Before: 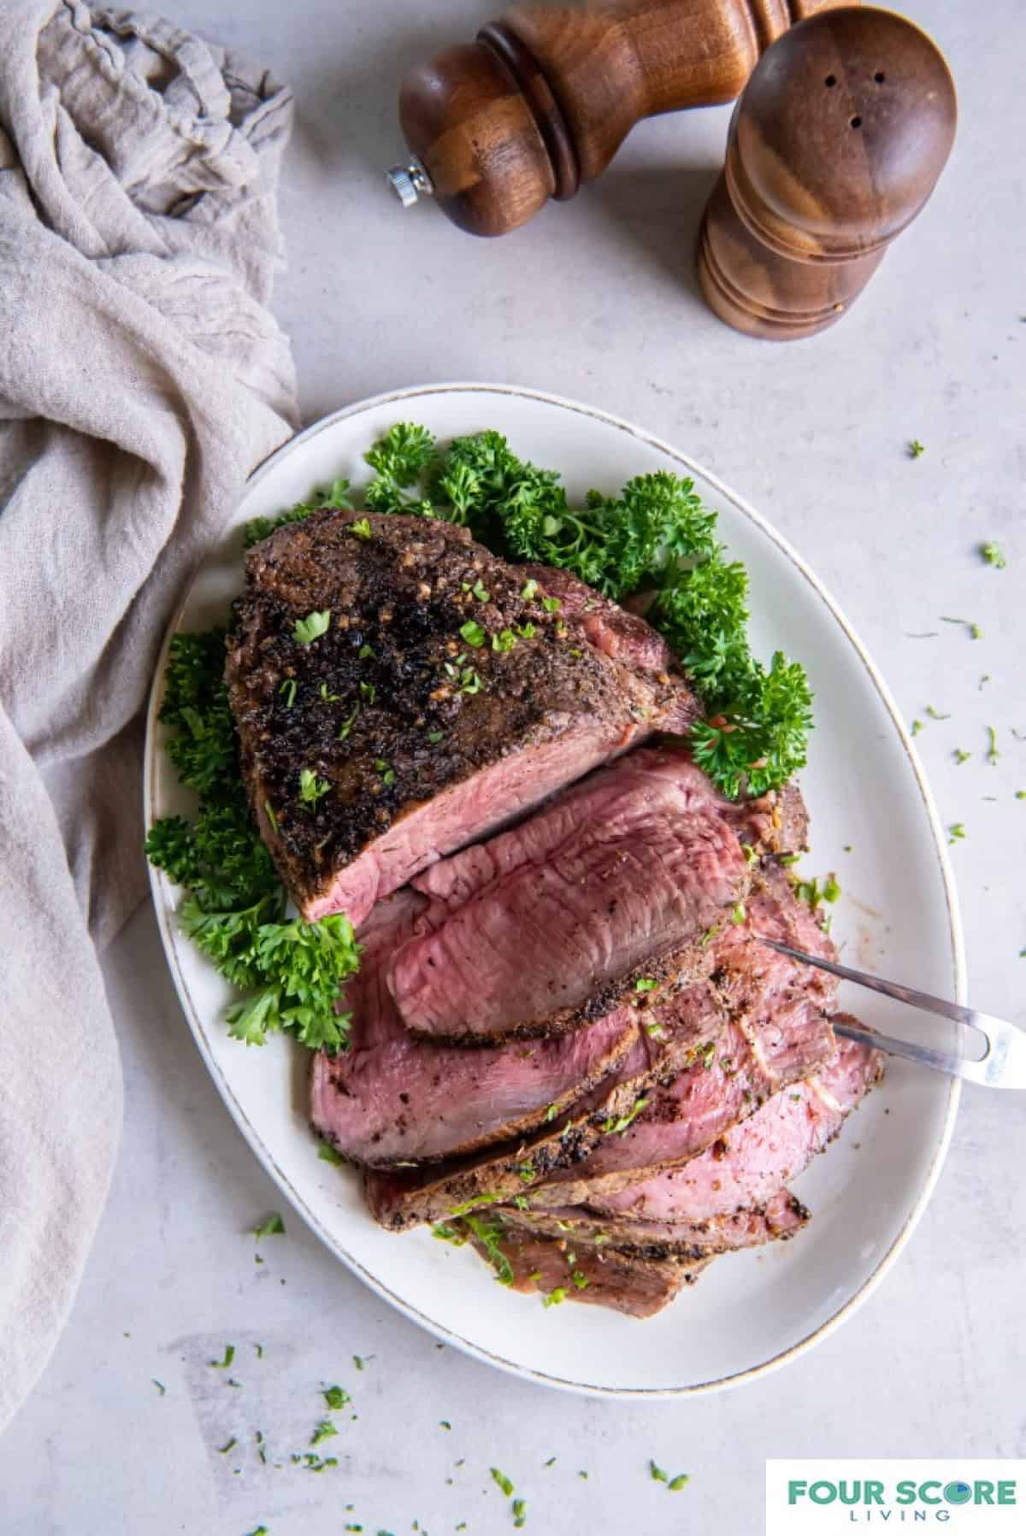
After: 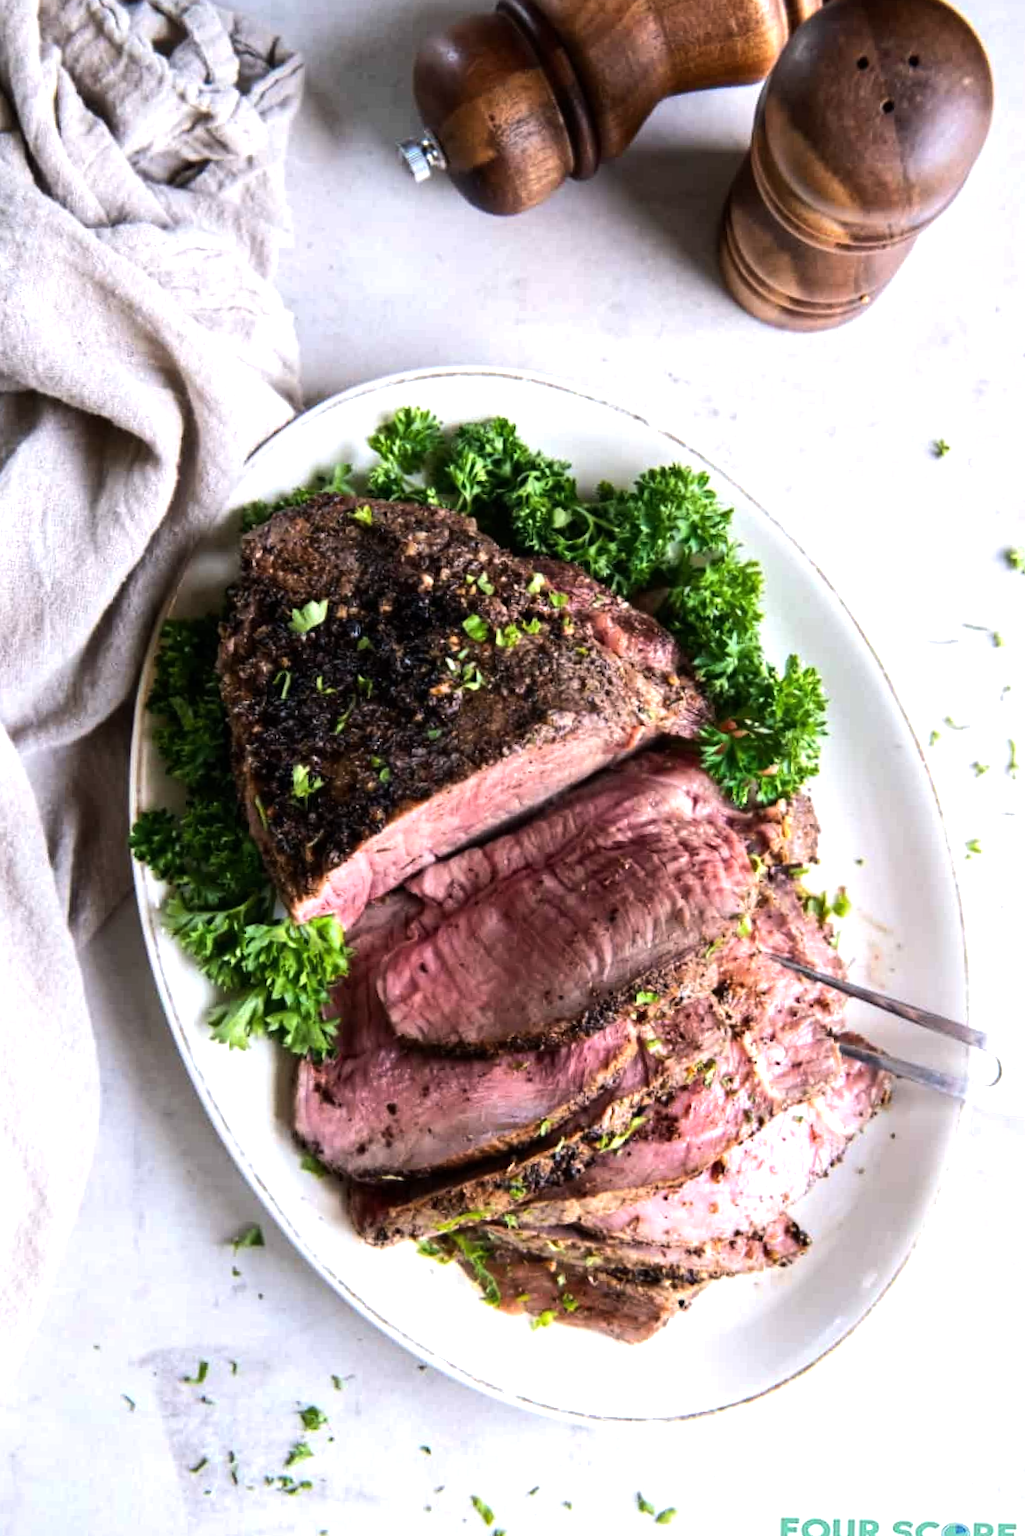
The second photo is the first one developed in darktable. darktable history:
tone equalizer: -8 EV -0.759 EV, -7 EV -0.733 EV, -6 EV -0.607 EV, -5 EV -0.388 EV, -3 EV 0.402 EV, -2 EV 0.6 EV, -1 EV 0.683 EV, +0 EV 0.776 EV, edges refinement/feathering 500, mask exposure compensation -1.57 EV, preserve details no
crop and rotate: angle -1.52°
